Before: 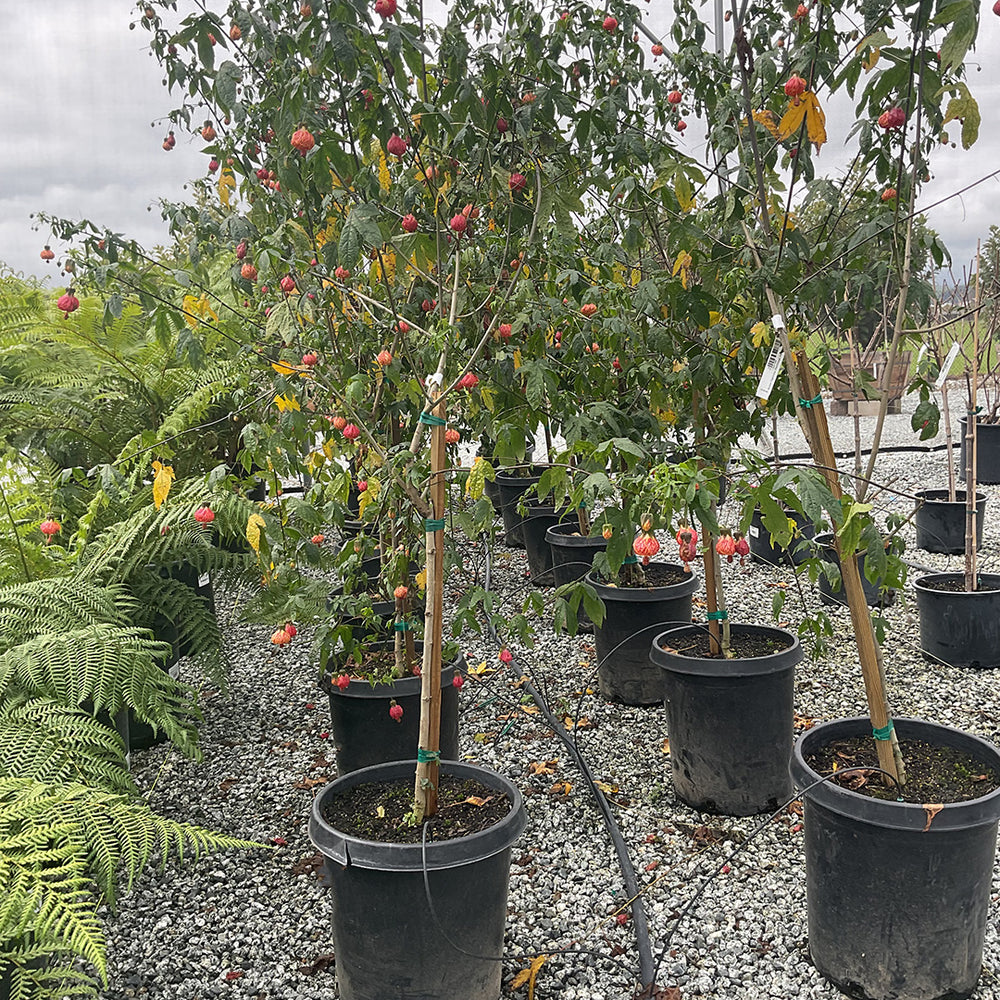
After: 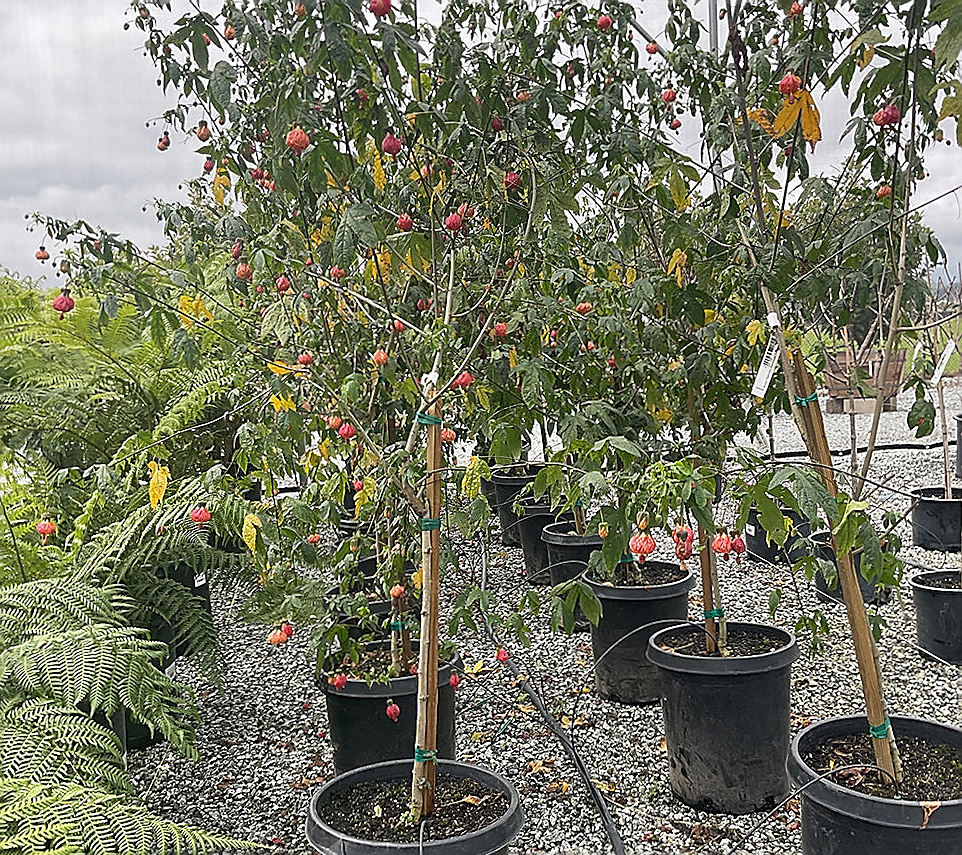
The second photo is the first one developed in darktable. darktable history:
exposure: compensate highlight preservation false
crop and rotate: angle 0.2°, left 0.275%, right 3.127%, bottom 14.18%
tone equalizer: on, module defaults
sharpen: radius 1.4, amount 1.25, threshold 0.7
